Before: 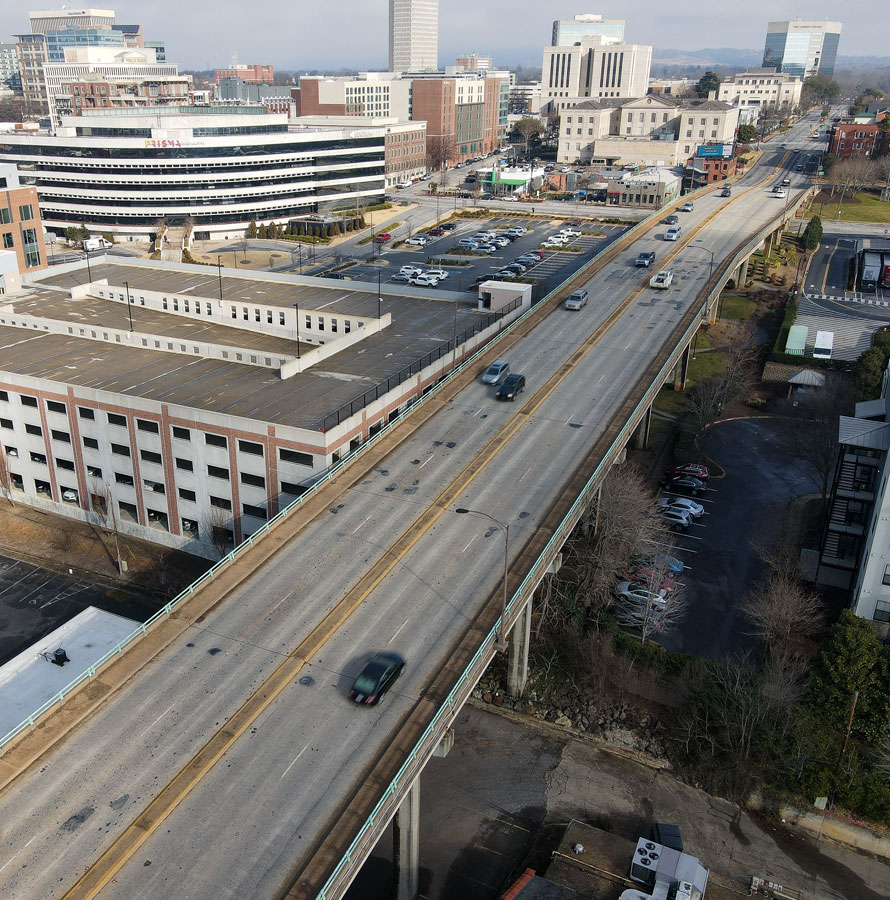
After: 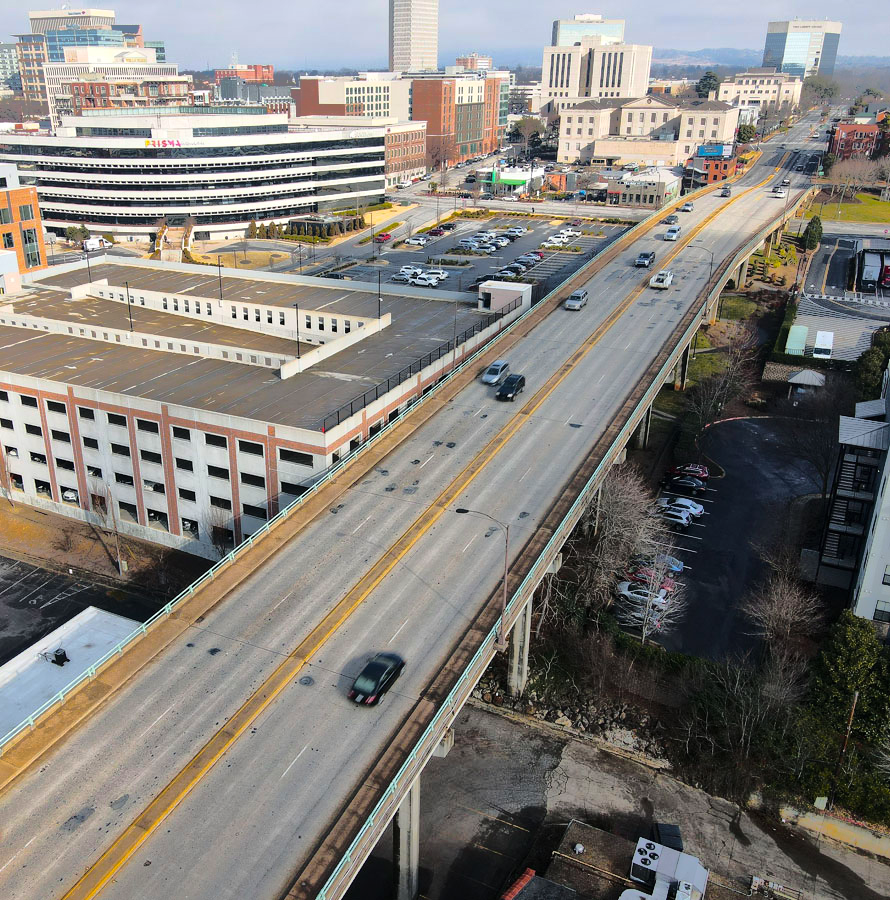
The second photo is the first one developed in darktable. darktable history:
tone curve: curves: ch0 [(0, 0.003) (0.117, 0.101) (0.257, 0.246) (0.408, 0.432) (0.611, 0.653) (0.824, 0.846) (1, 1)]; ch1 [(0, 0) (0.227, 0.197) (0.405, 0.421) (0.501, 0.501) (0.522, 0.53) (0.563, 0.572) (0.589, 0.611) (0.699, 0.709) (0.976, 0.992)]; ch2 [(0, 0) (0.208, 0.176) (0.377, 0.38) (0.5, 0.5) (0.537, 0.534) (0.571, 0.576) (0.681, 0.746) (1, 1)], color space Lab, independent channels, preserve colors none
tone equalizer: on, module defaults
shadows and highlights: shadows 25.2, highlights -70.99
base curve: curves: ch0 [(0, 0) (0.028, 0.03) (0.121, 0.232) (0.46, 0.748) (0.859, 0.968) (1, 1)]
